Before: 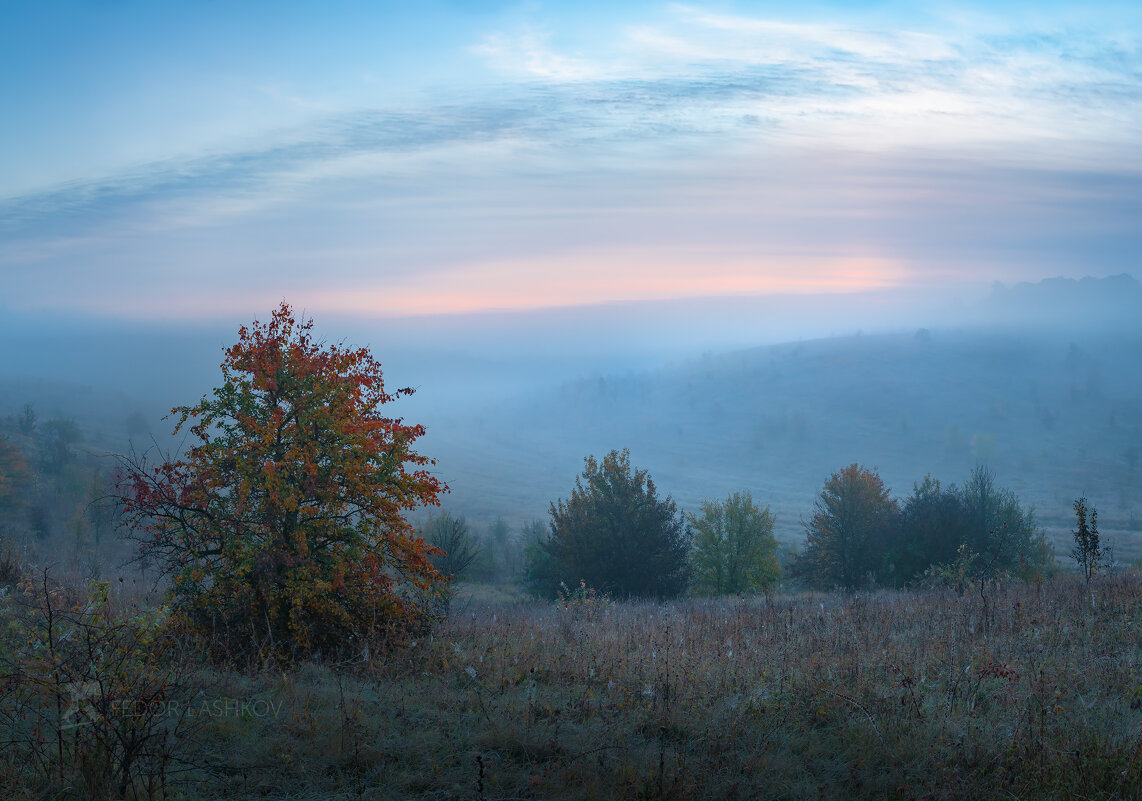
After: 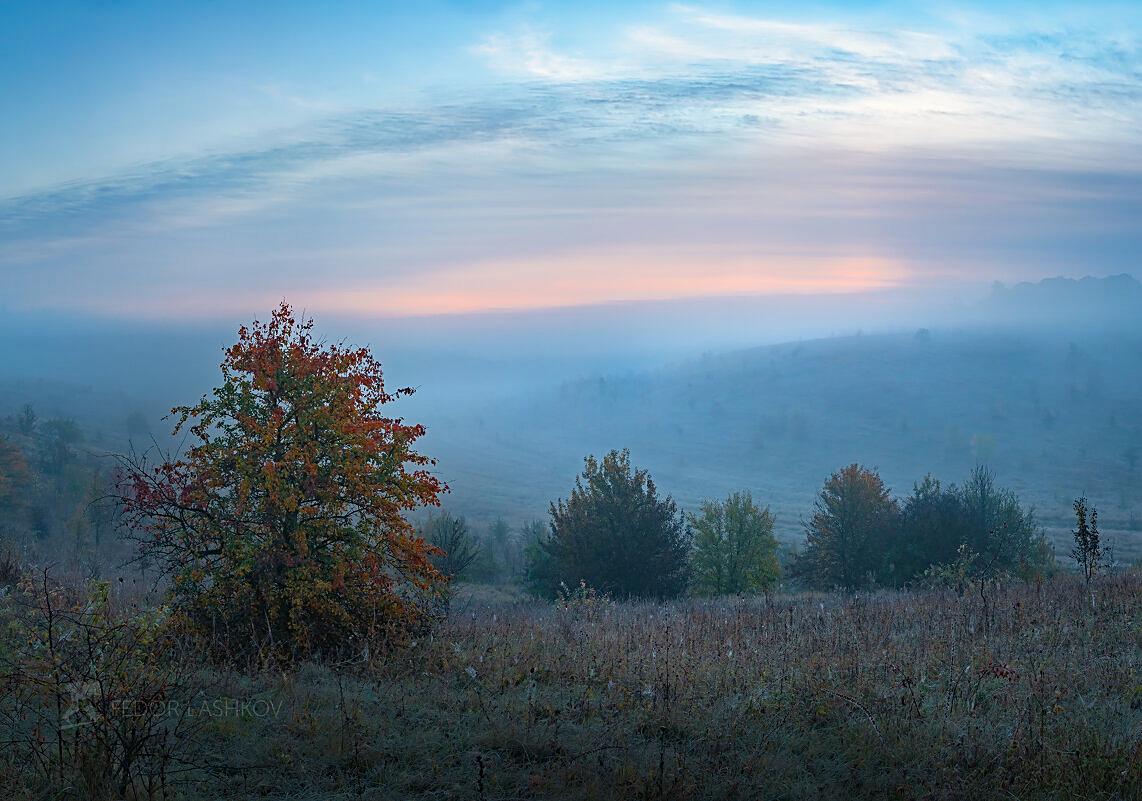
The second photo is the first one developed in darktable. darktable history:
haze removal: compatibility mode true, adaptive false
sharpen: on, module defaults
color correction: highlights b* 2.91
